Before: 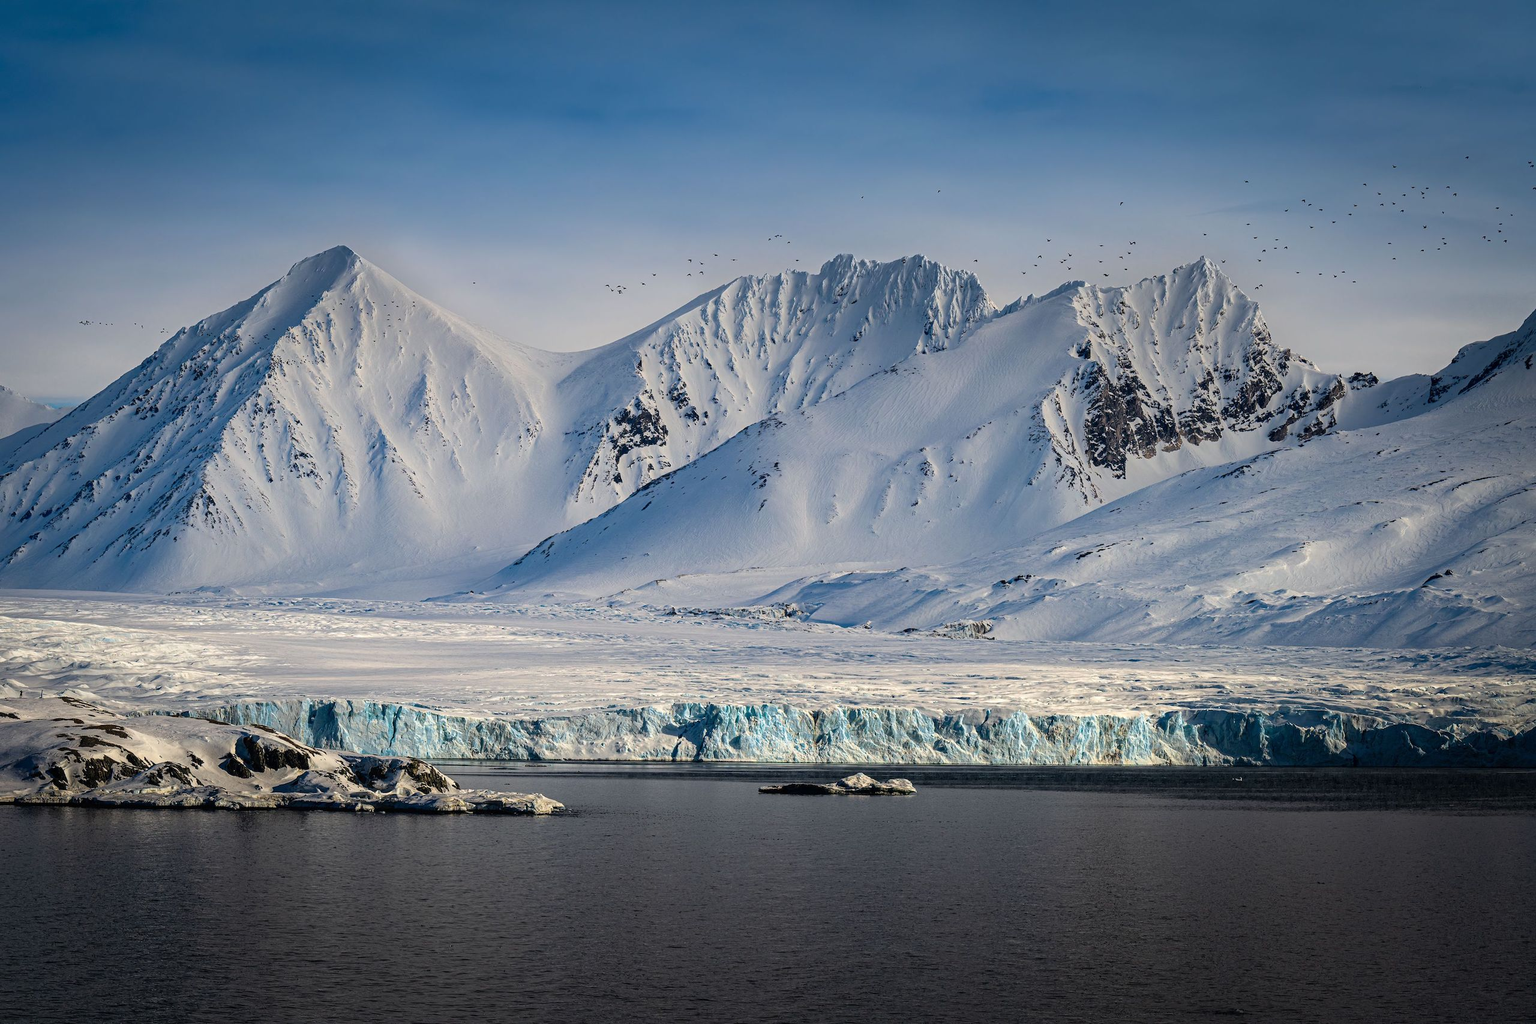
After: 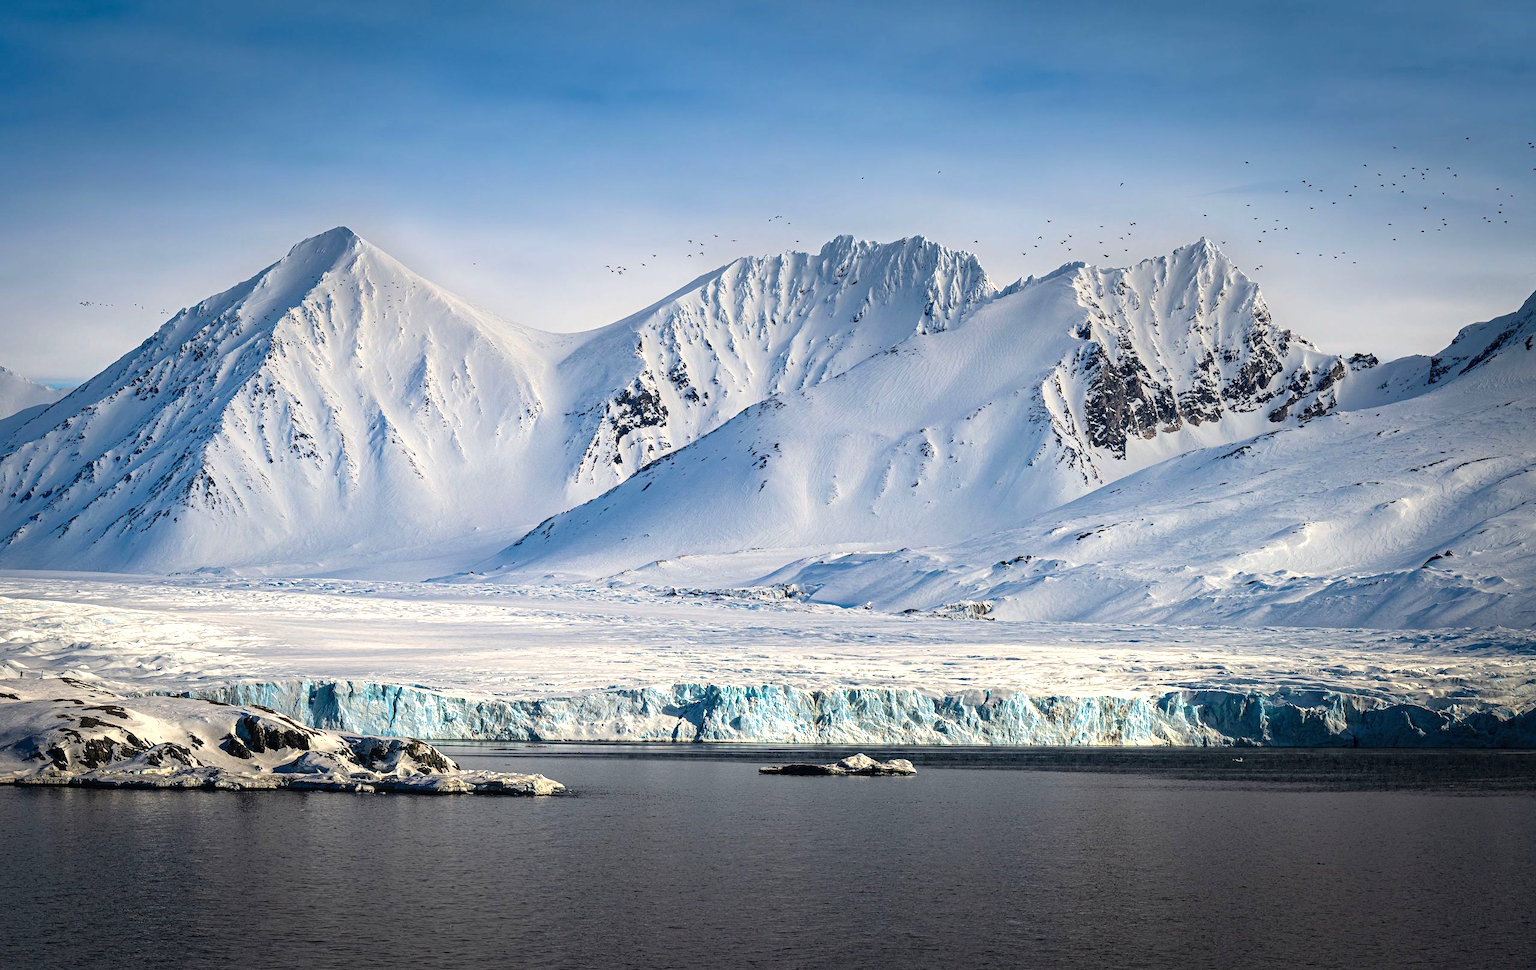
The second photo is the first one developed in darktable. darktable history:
crop and rotate: top 1.922%, bottom 3.181%
exposure: exposure 0.65 EV, compensate highlight preservation false
